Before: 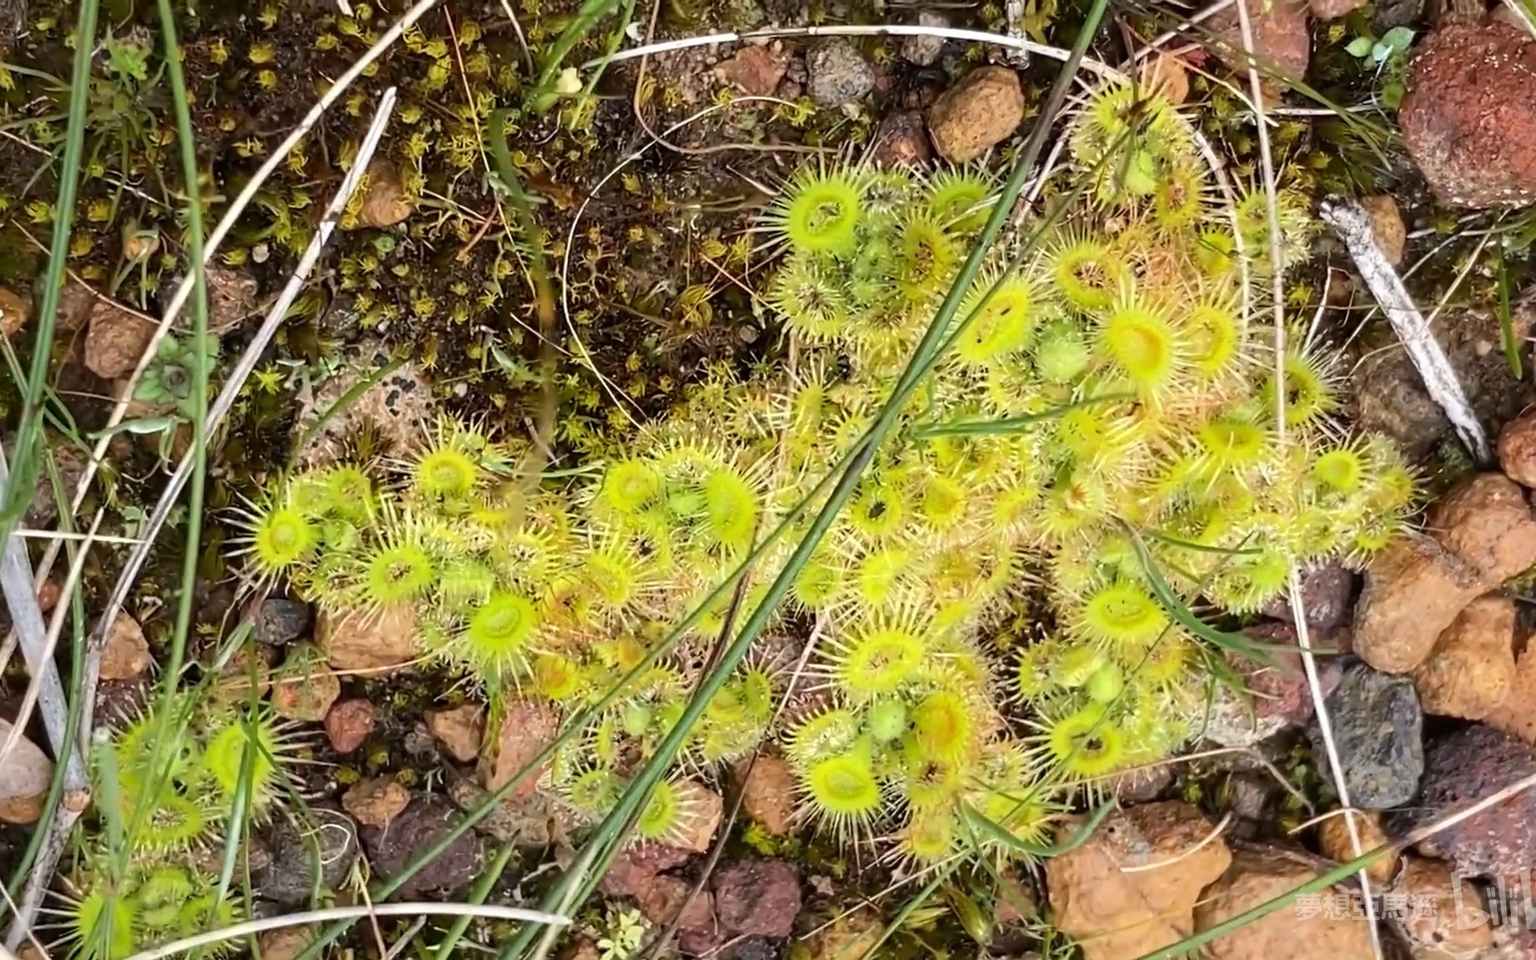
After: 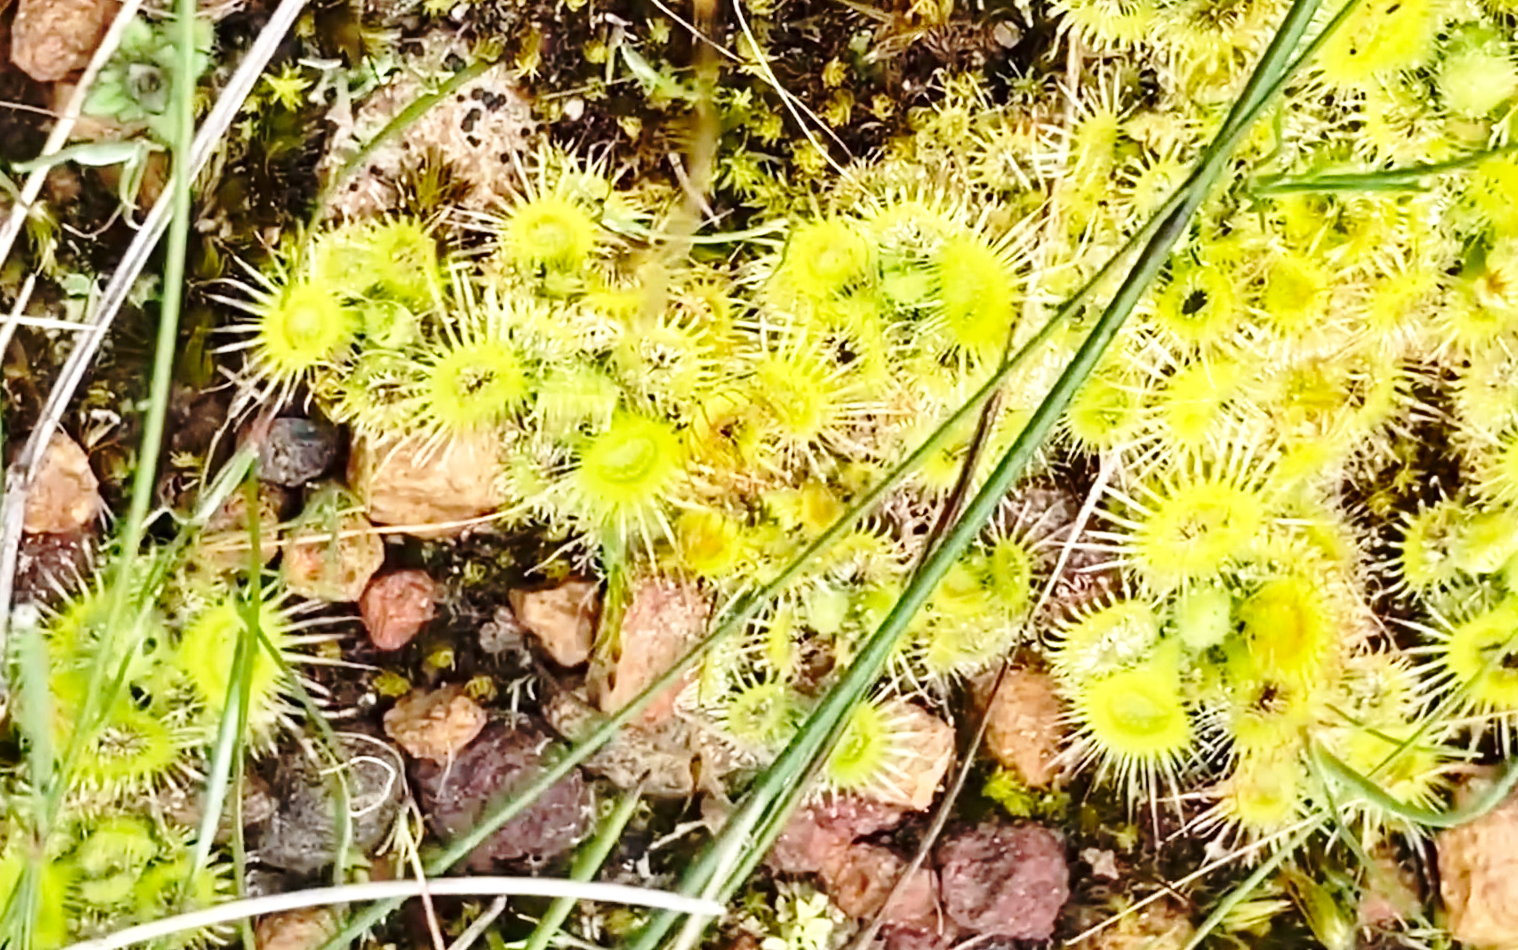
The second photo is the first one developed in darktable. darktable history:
shadows and highlights: shadows 12.37, white point adjustment 1.23, soften with gaussian
crop and rotate: angle -1.16°, left 3.801%, top 31.849%, right 28.166%
base curve: curves: ch0 [(0, 0) (0.032, 0.037) (0.105, 0.228) (0.435, 0.76) (0.856, 0.983) (1, 1)], preserve colors none
